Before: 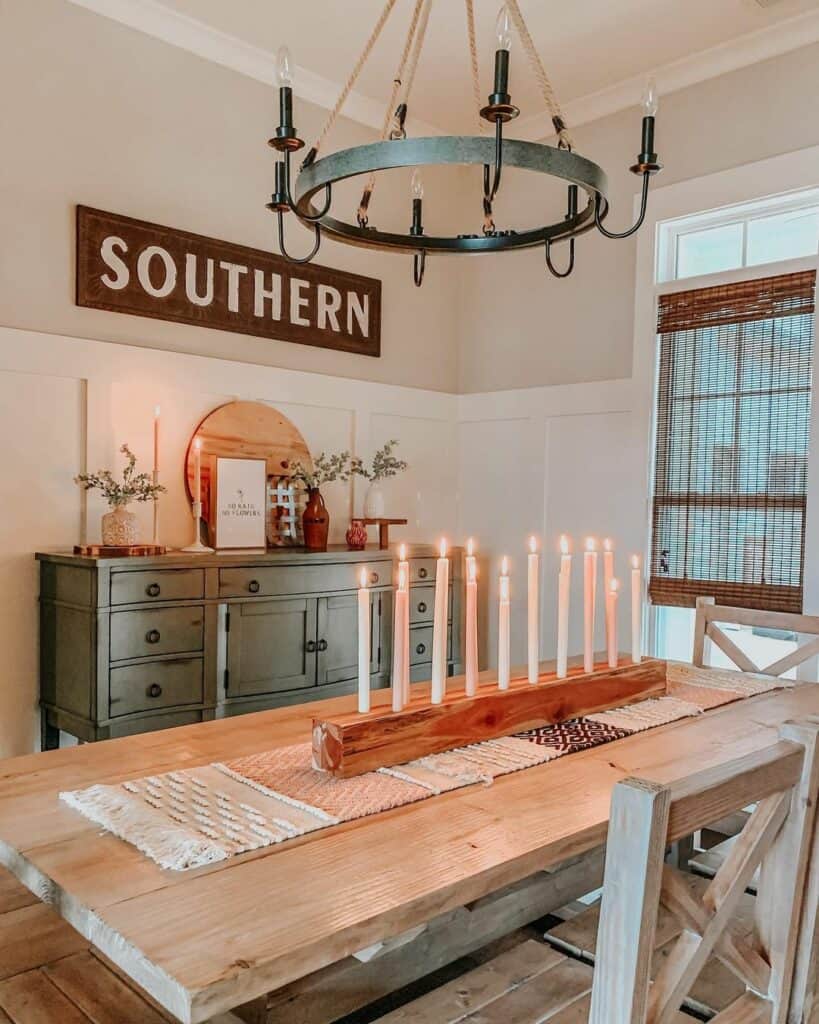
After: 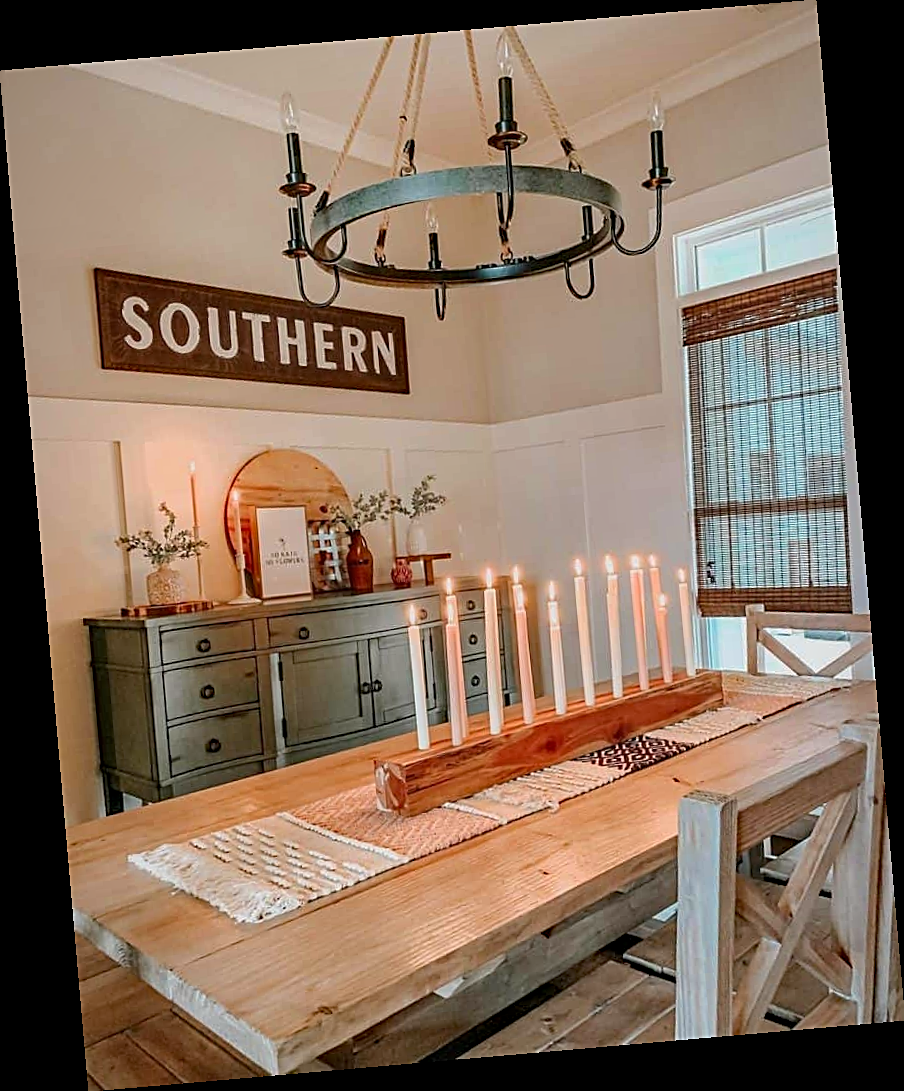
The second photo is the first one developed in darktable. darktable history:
vignetting: fall-off start 80.87%, fall-off radius 61.59%, brightness -0.384, saturation 0.007, center (0, 0.007), automatic ratio true, width/height ratio 1.418
haze removal: strength 0.29, distance 0.25, compatibility mode true, adaptive false
rotate and perspective: rotation -4.98°, automatic cropping off
sharpen: amount 0.6
tone equalizer: on, module defaults
